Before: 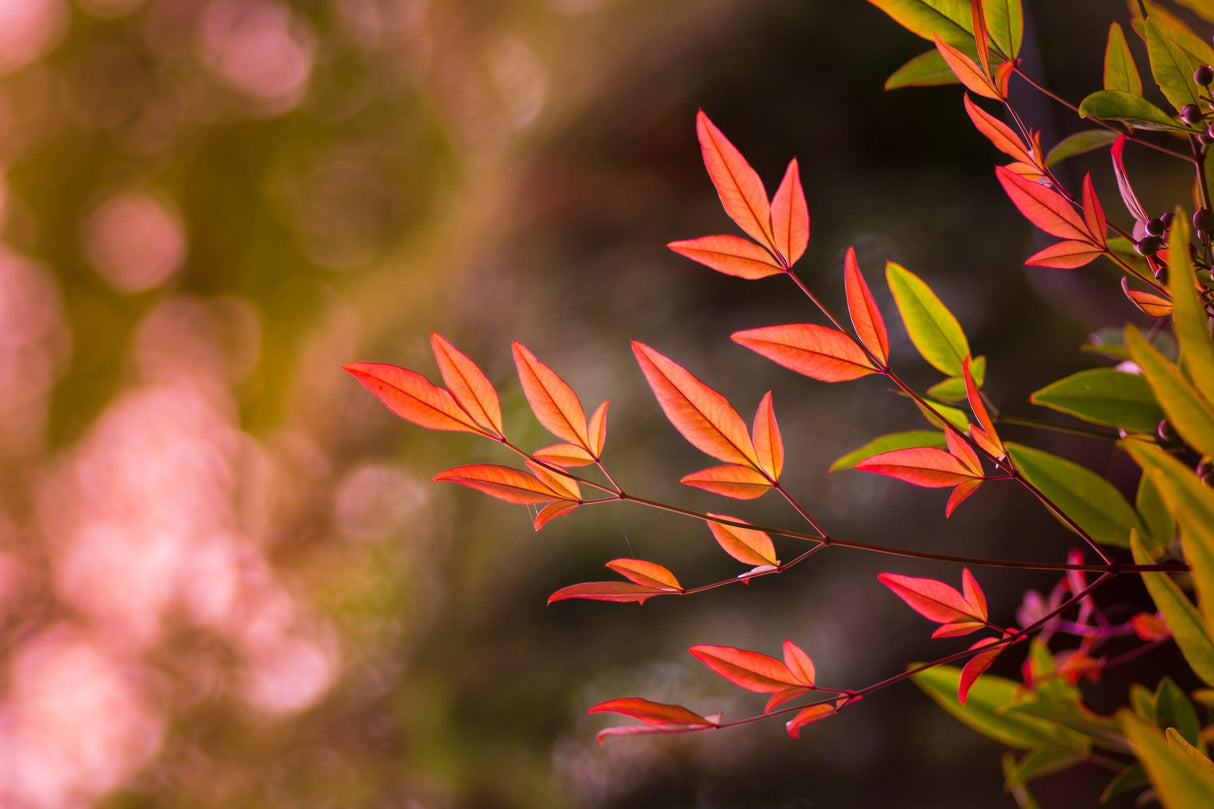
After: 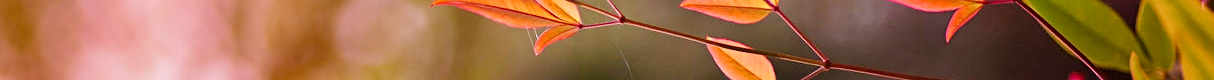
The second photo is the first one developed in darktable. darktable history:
tone curve: curves: ch0 [(0, 0) (0.003, 0.004) (0.011, 0.015) (0.025, 0.033) (0.044, 0.059) (0.069, 0.092) (0.1, 0.132) (0.136, 0.18) (0.177, 0.235) (0.224, 0.297) (0.277, 0.366) (0.335, 0.44) (0.399, 0.52) (0.468, 0.594) (0.543, 0.661) (0.623, 0.727) (0.709, 0.79) (0.801, 0.86) (0.898, 0.928) (1, 1)], preserve colors none
shadows and highlights: shadows 30.63, highlights -63.22, shadows color adjustment 98%, highlights color adjustment 58.61%, soften with gaussian
sharpen: on, module defaults
crop and rotate: top 59.084%, bottom 30.916%
